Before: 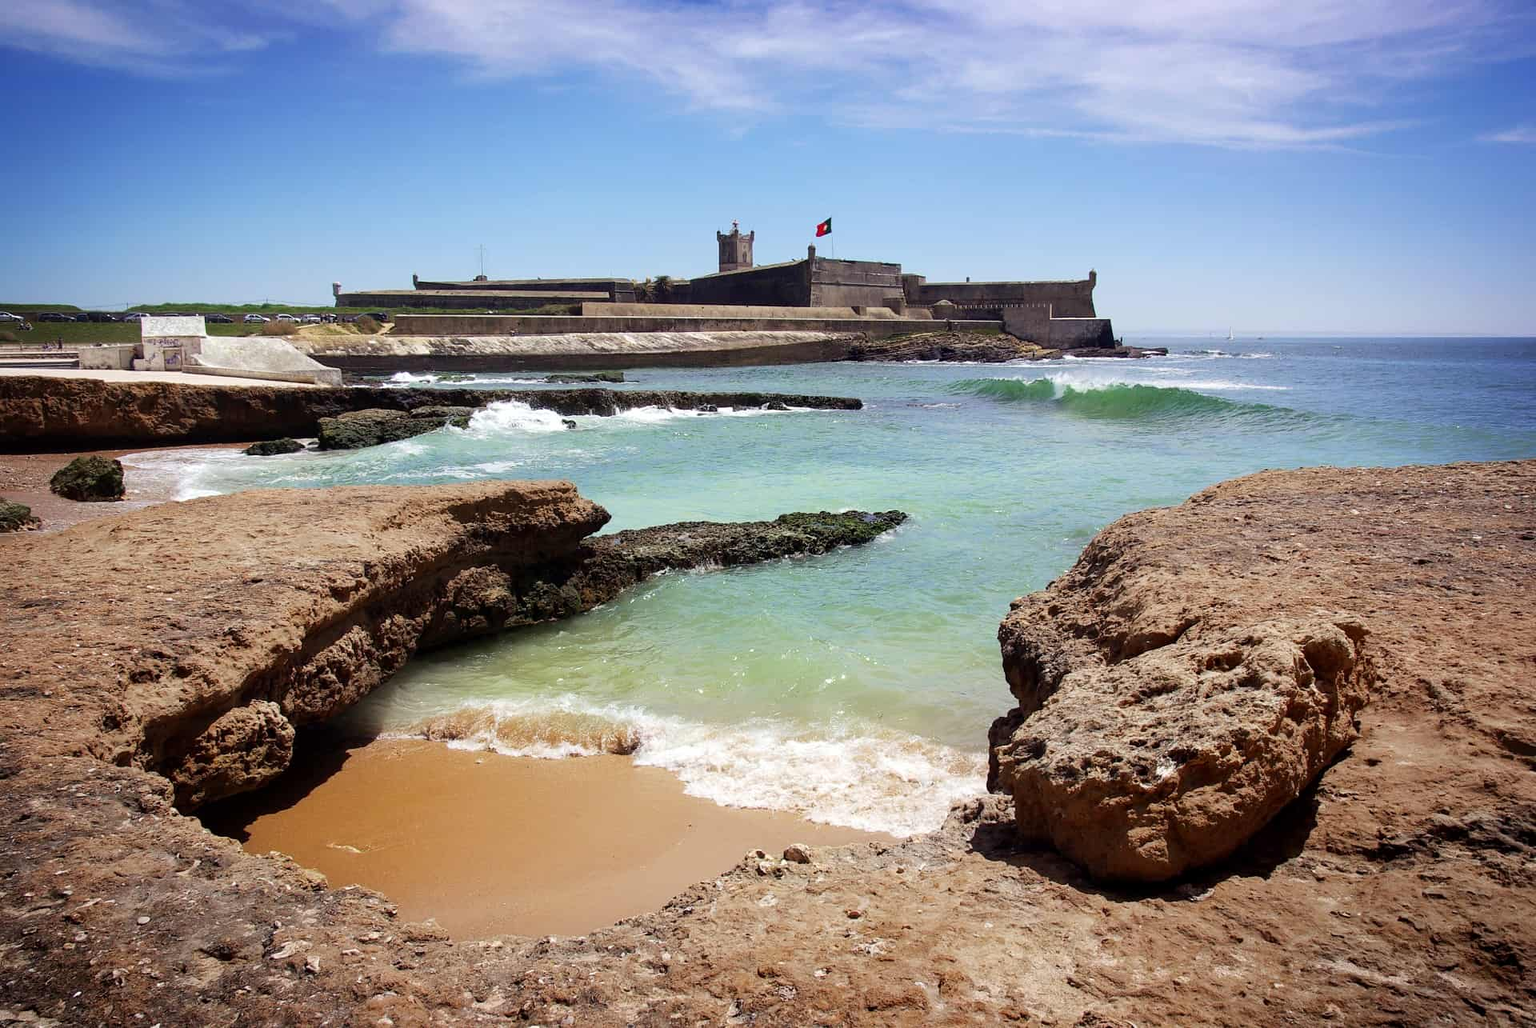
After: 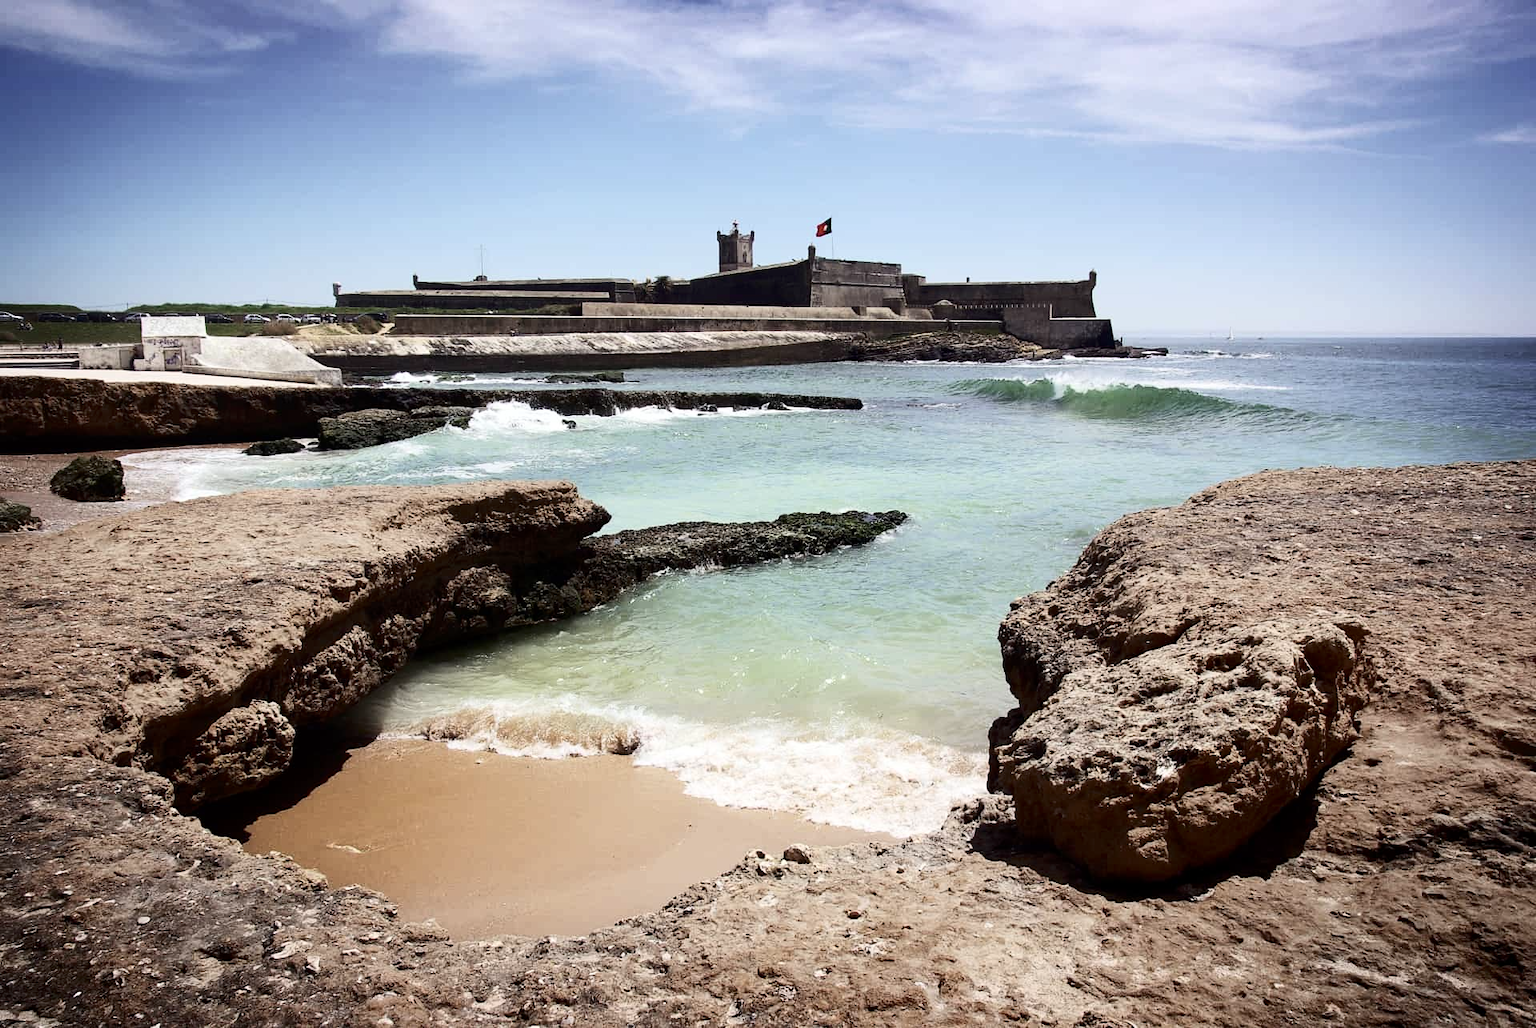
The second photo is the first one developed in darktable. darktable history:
contrast brightness saturation: contrast 0.247, saturation -0.324
